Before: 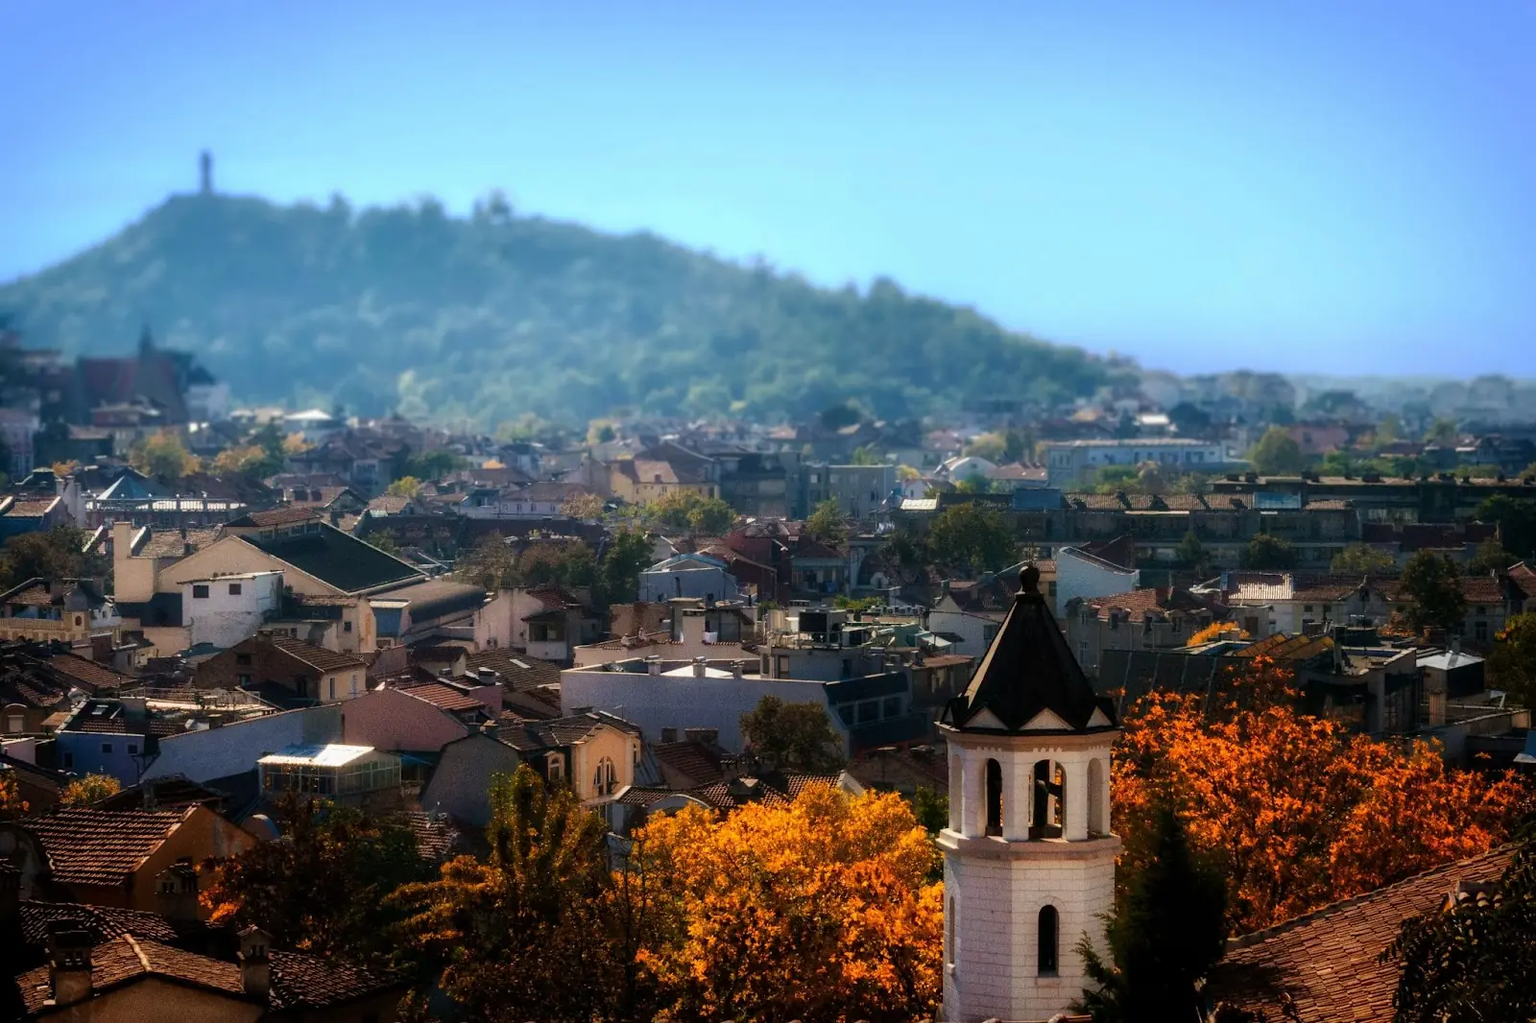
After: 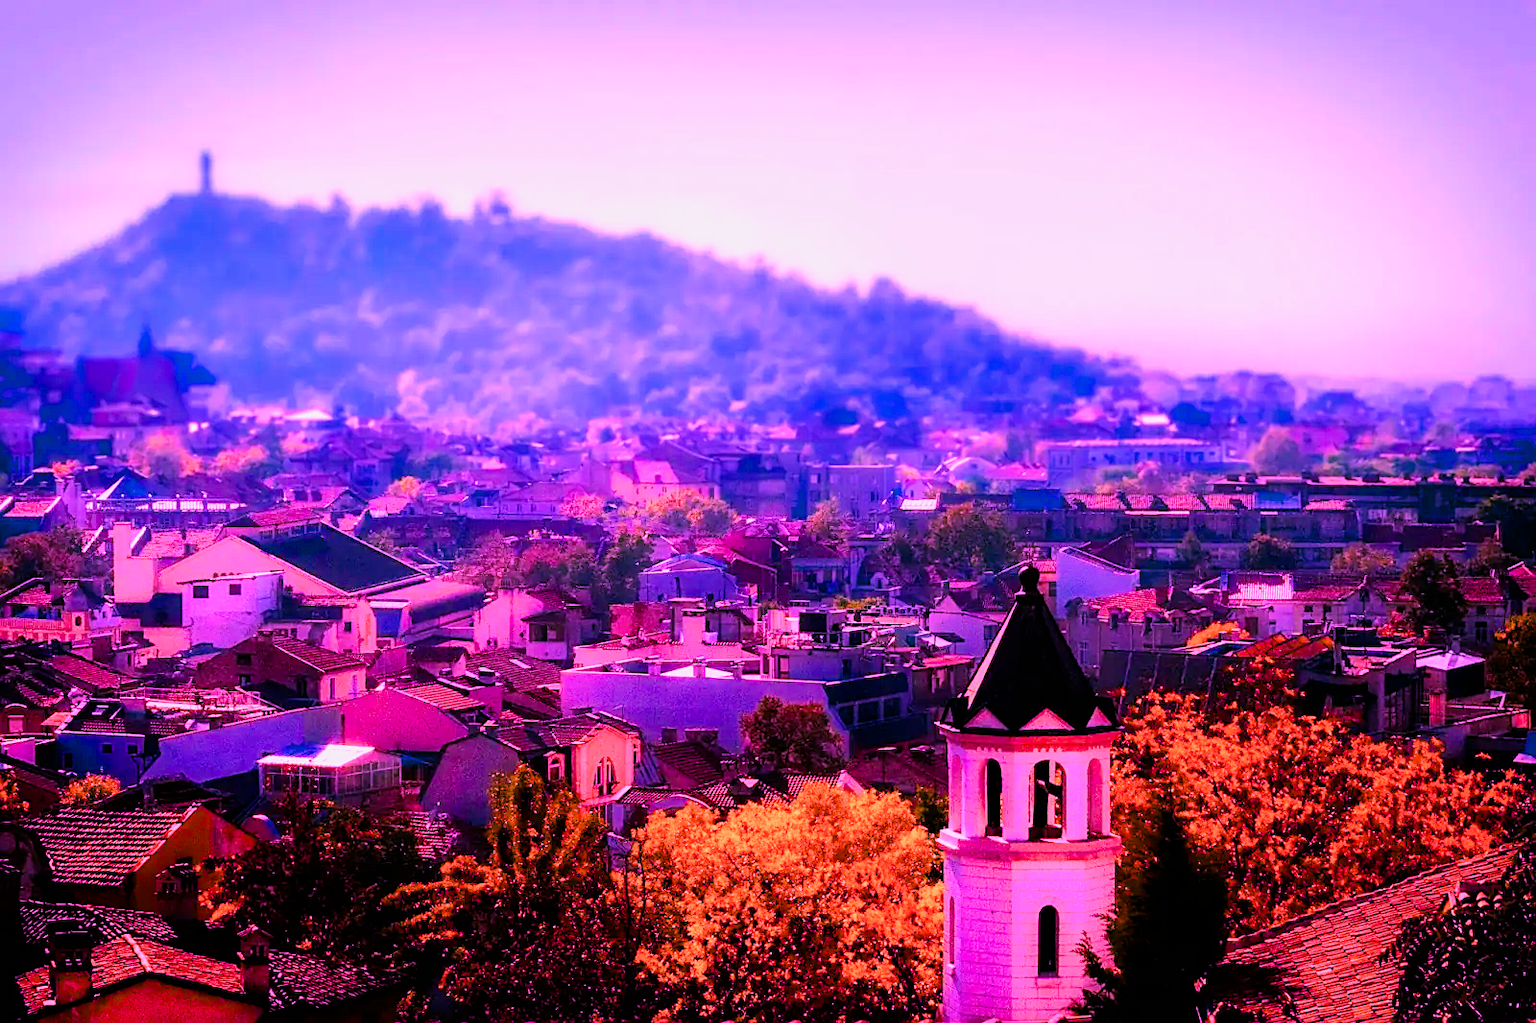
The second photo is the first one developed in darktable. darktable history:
exposure: black level correction 0, exposure 0.7 EV, compensate exposure bias true, compensate highlight preservation false
filmic rgb: black relative exposure -7.15 EV, white relative exposure 5.36 EV, hardness 3.02, color science v6 (2022)
highlight reconstruction: iterations 1, diameter of reconstruction 64 px
lens correction: scale 1.01, crop 1, focal 85, aperture 2.8, distance 7.77, camera "Canon EOS RP", lens "Canon RF 85mm F2 MACRO IS STM"
raw denoise: x [[0, 0.25, 0.5, 0.75, 1] ×4]
sharpen: on, module defaults
color balance rgb: linear chroma grading › global chroma 9%, perceptual saturation grading › global saturation 36%, perceptual saturation grading › shadows 35%, perceptual brilliance grading › global brilliance 15%, perceptual brilliance grading › shadows -35%, global vibrance 15%
white balance: red 1.803, blue 1.886
